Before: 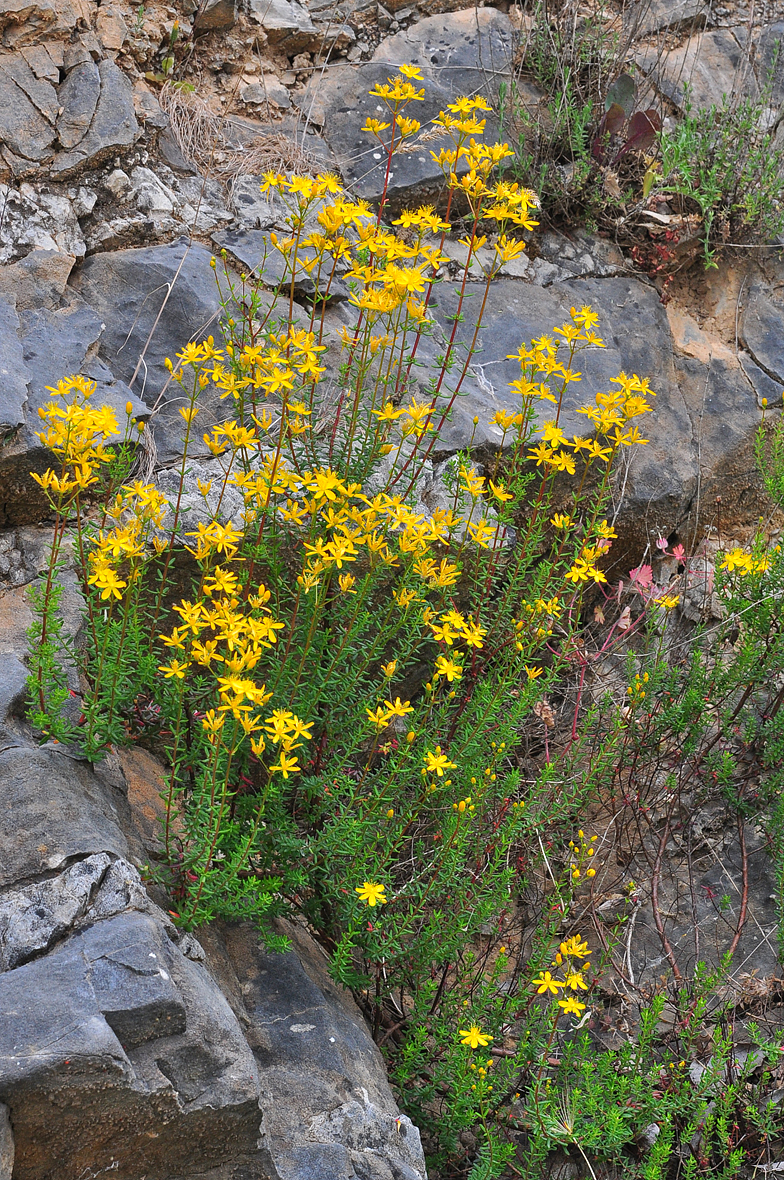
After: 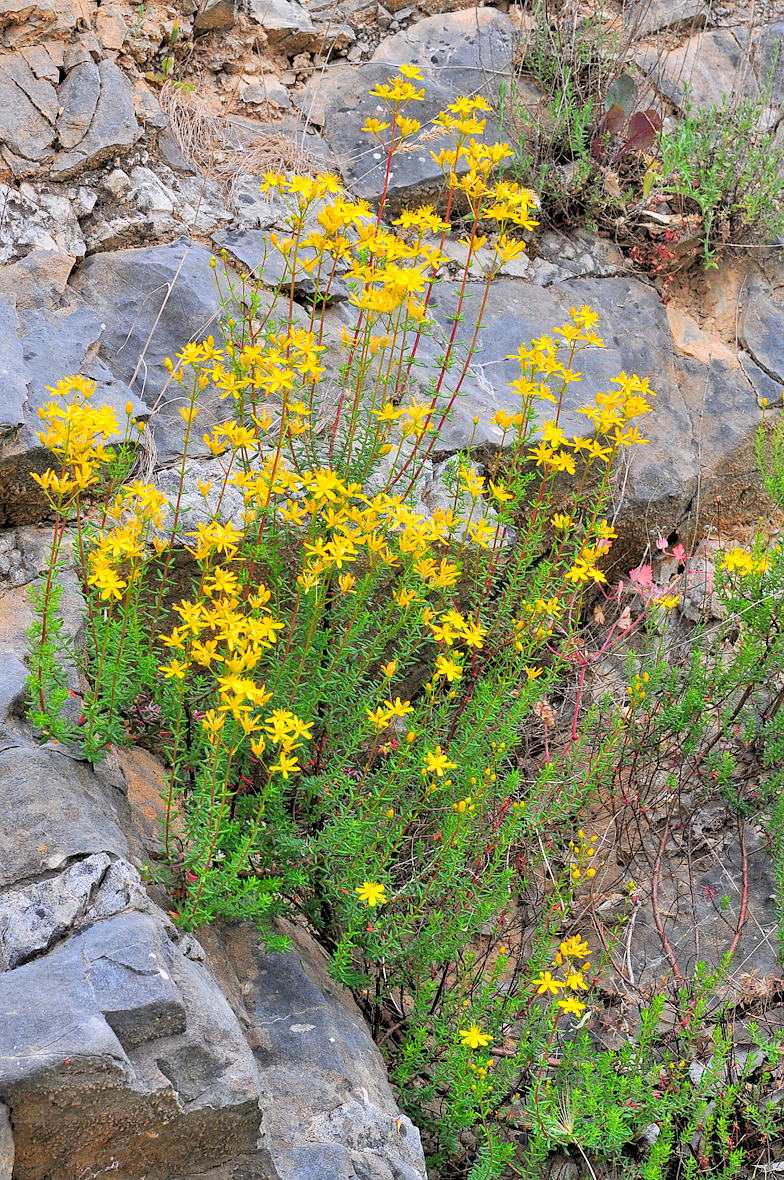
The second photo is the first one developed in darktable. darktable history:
levels: levels [0.093, 0.434, 0.988]
